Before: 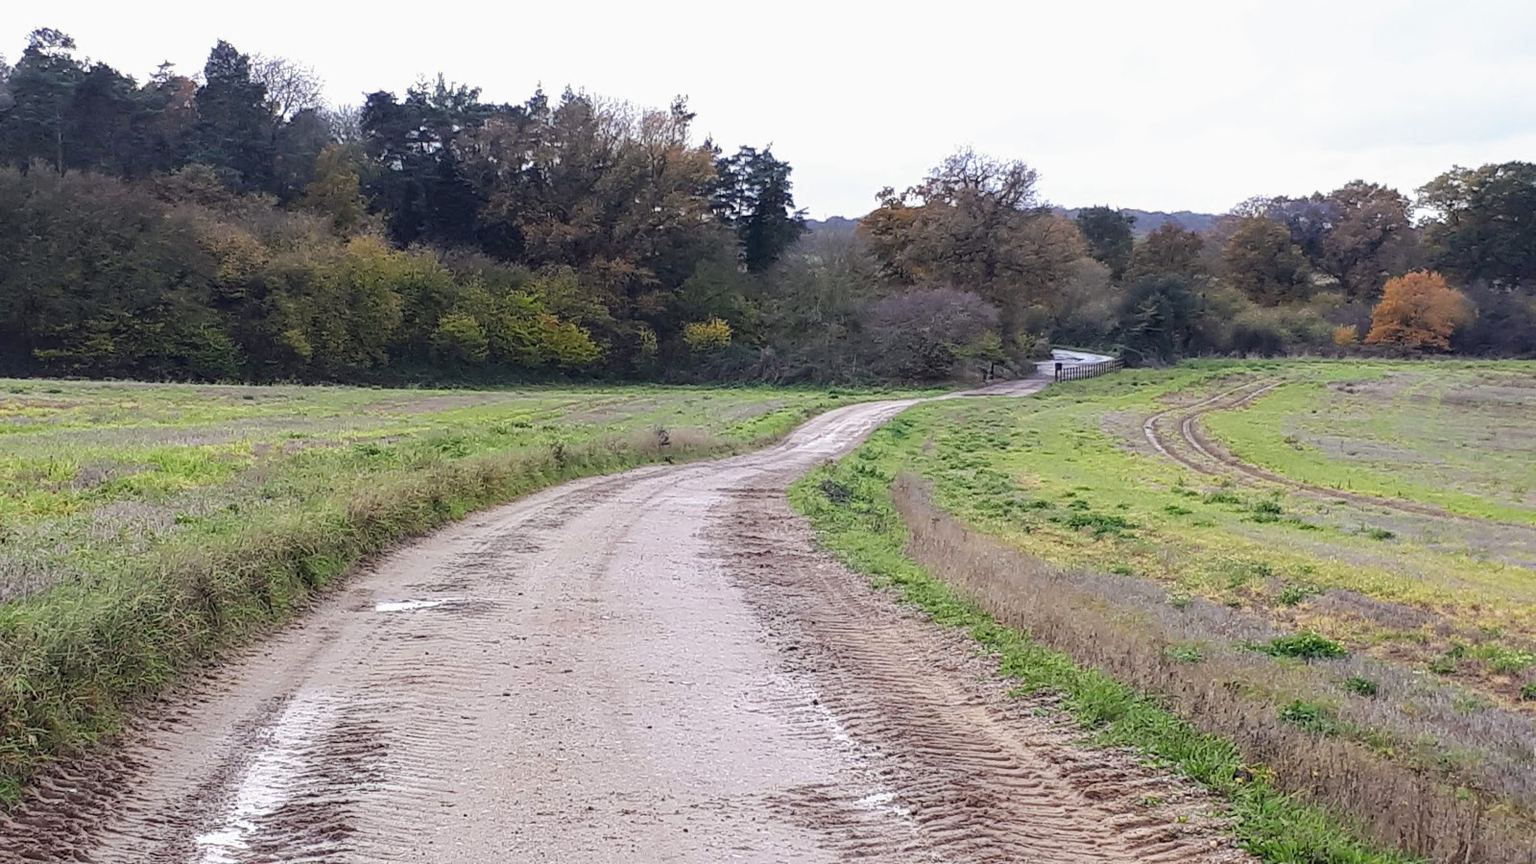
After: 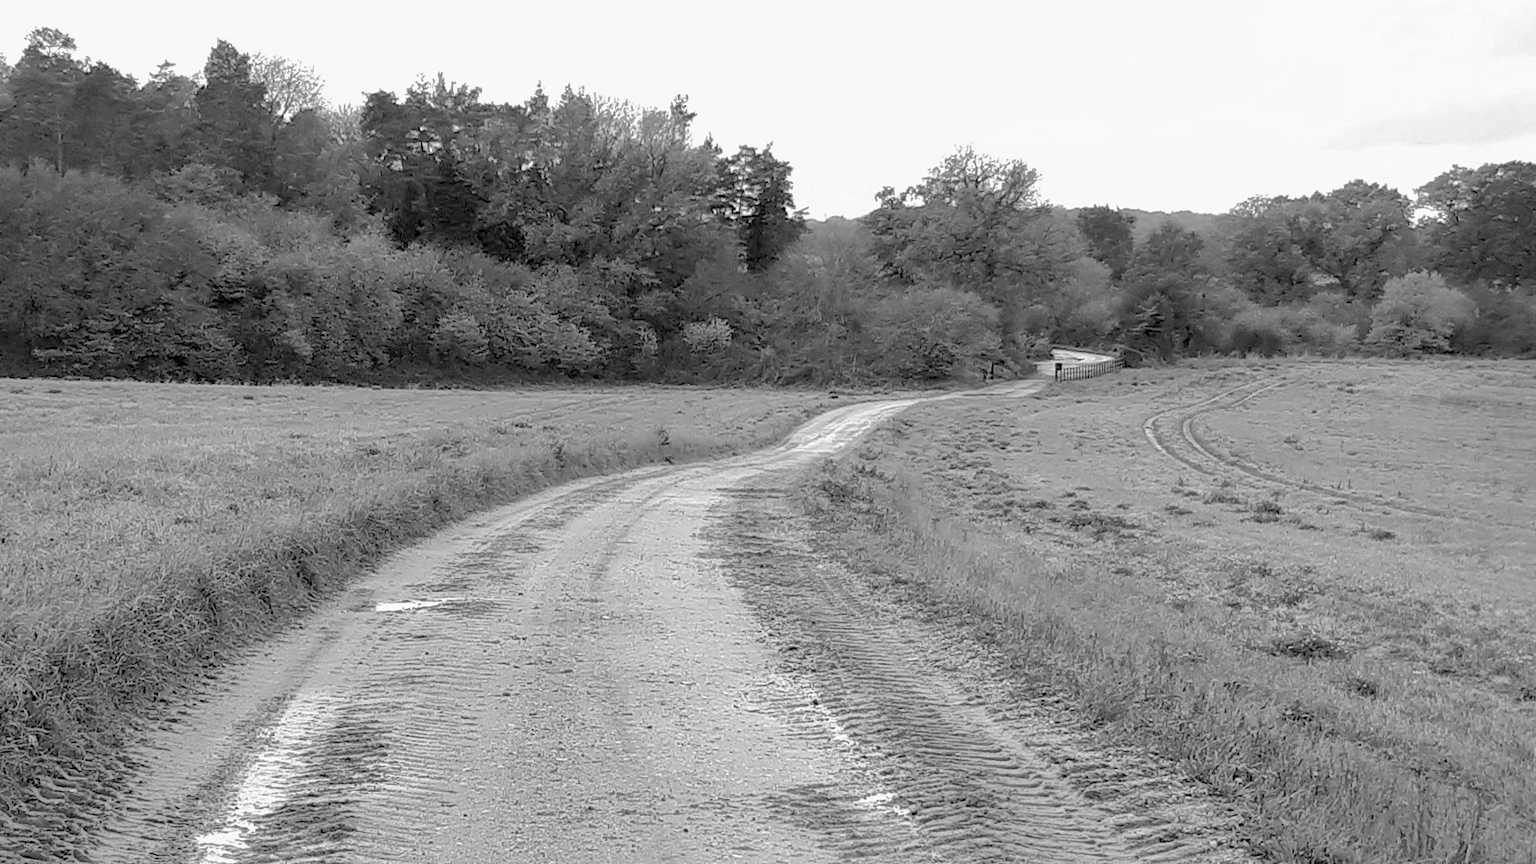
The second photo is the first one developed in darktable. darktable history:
exposure: black level correction 0.009, exposure 0.114 EV, compensate highlight preservation false
shadows and highlights: highlights -60.09
color correction: highlights a* -1.57, highlights b* 10.24, shadows a* 0.626, shadows b* 19.41
color zones: curves: ch0 [(0, 0.613) (0.01, 0.613) (0.245, 0.448) (0.498, 0.529) (0.642, 0.665) (0.879, 0.777) (0.99, 0.613)]; ch1 [(0, 0) (0.143, 0) (0.286, 0) (0.429, 0) (0.571, 0) (0.714, 0) (0.857, 0)]
contrast brightness saturation: brightness 0.141
